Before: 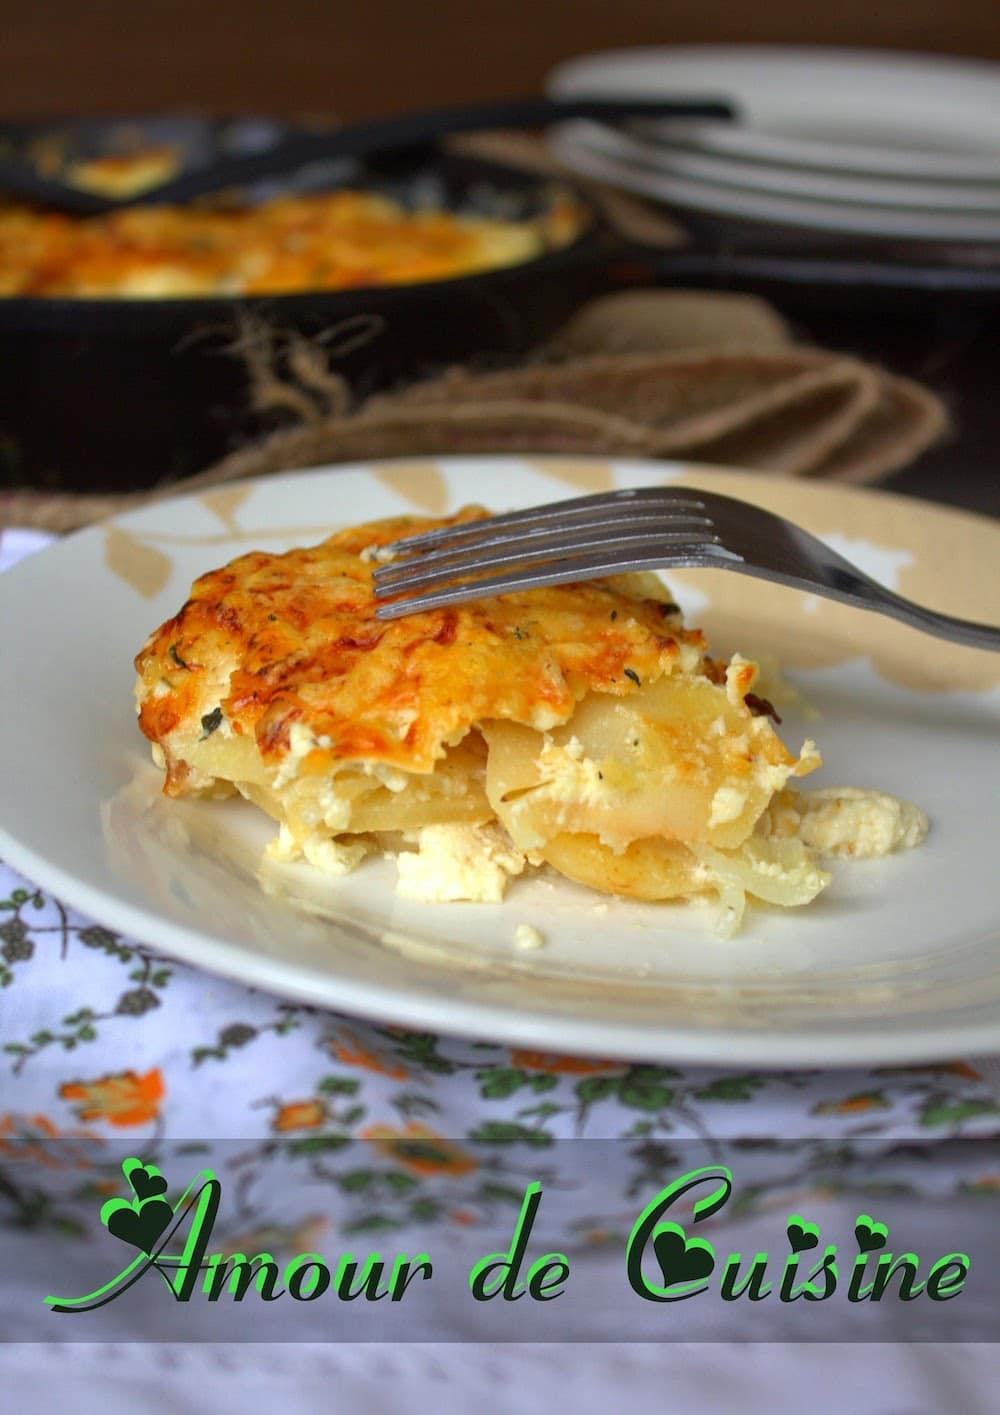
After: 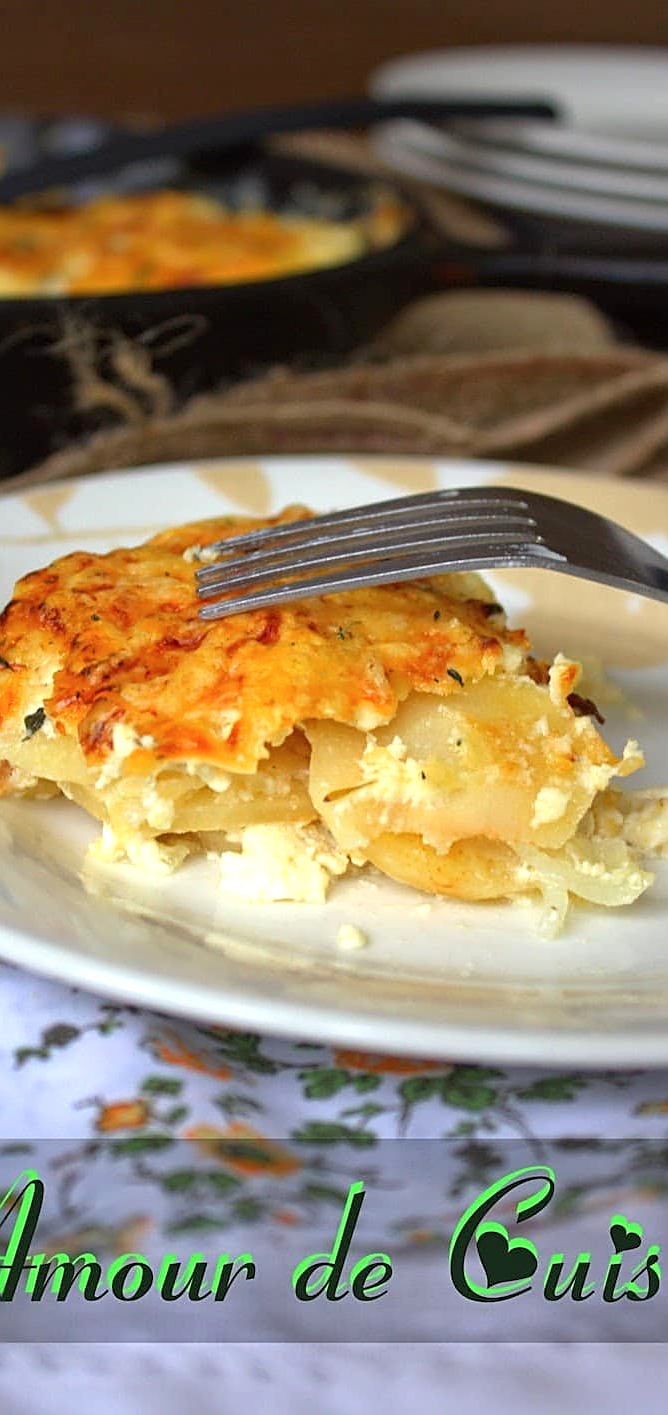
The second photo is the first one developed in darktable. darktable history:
crop and rotate: left 17.732%, right 15.423%
sharpen: on, module defaults
color balance: output saturation 98.5%
exposure: exposure 0.3 EV, compensate highlight preservation false
